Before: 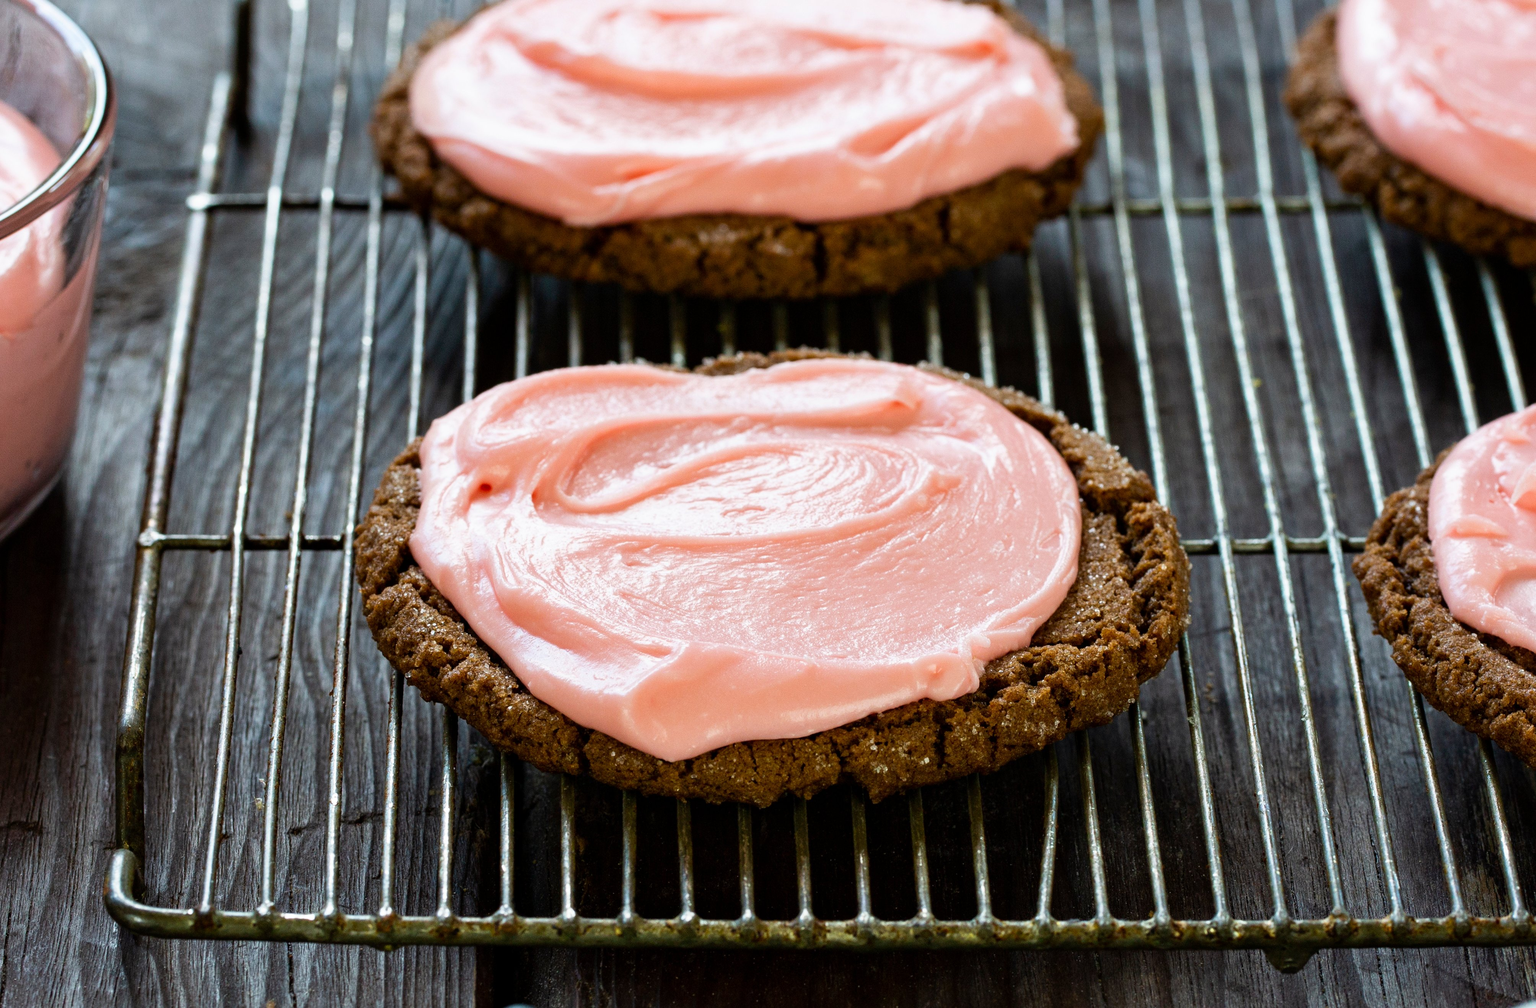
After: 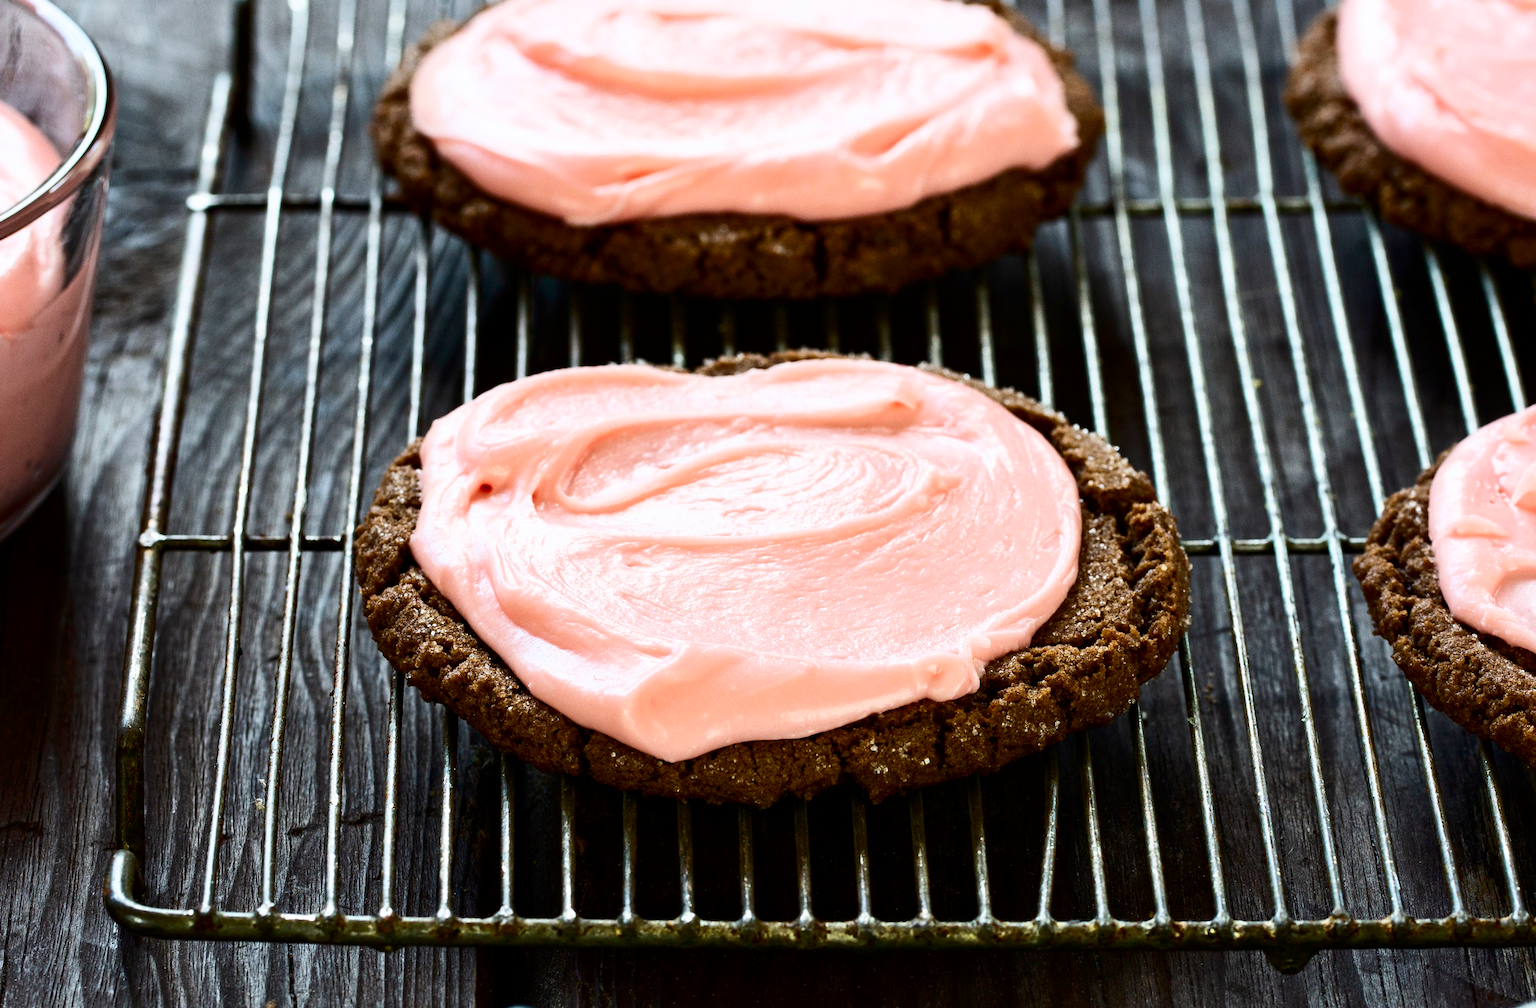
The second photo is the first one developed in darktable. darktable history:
contrast brightness saturation: contrast 0.295
